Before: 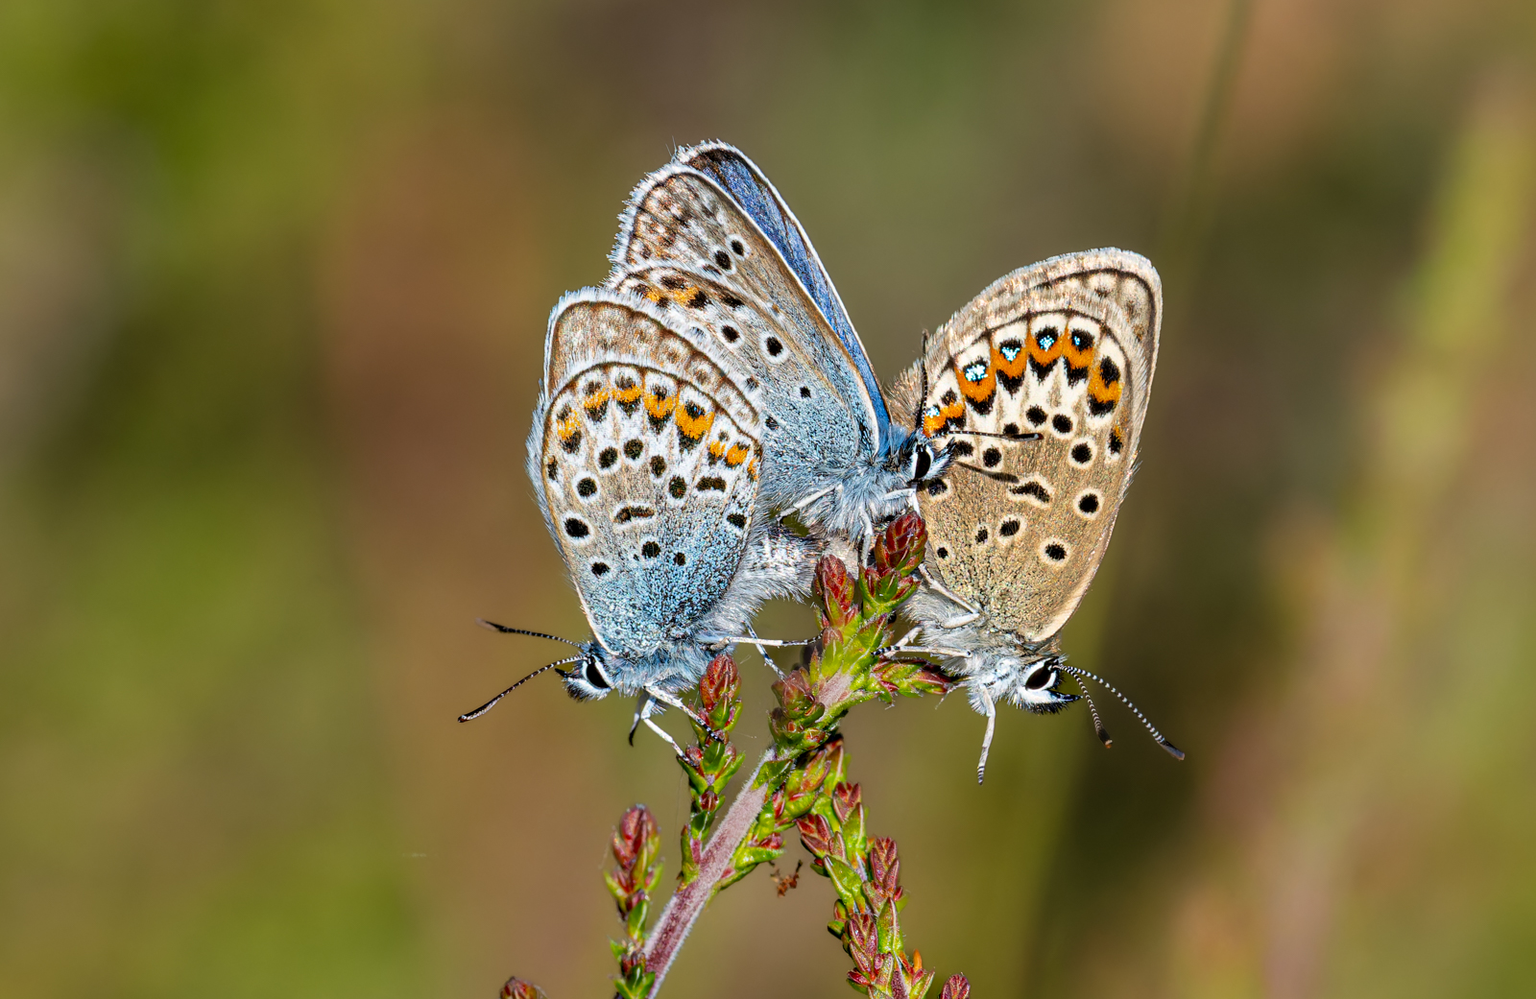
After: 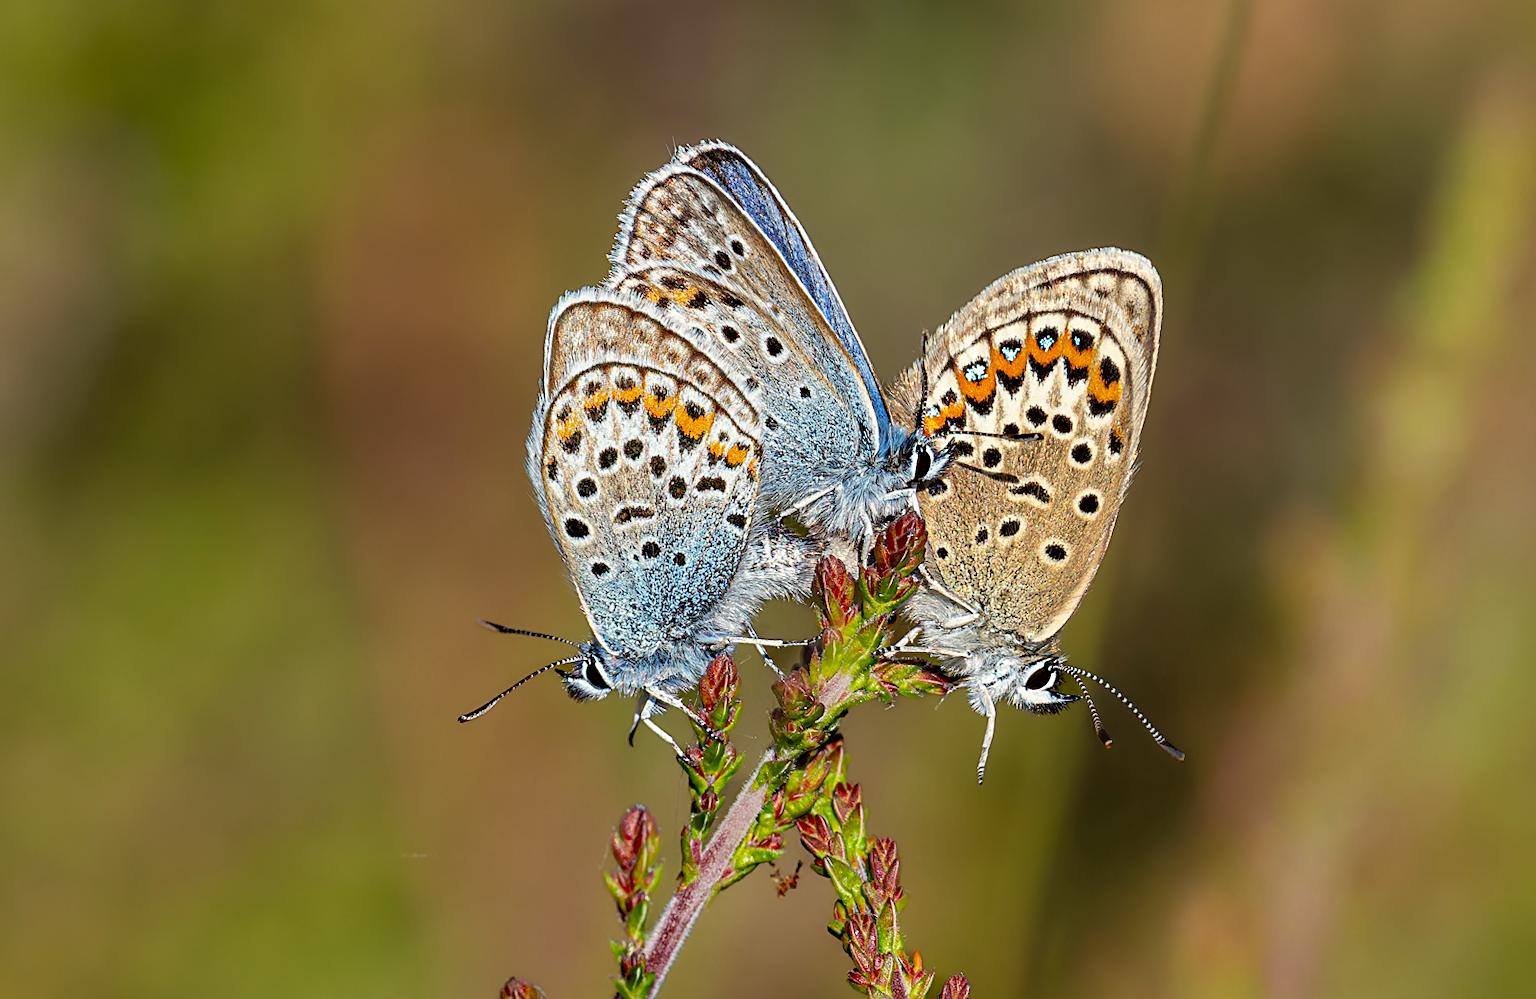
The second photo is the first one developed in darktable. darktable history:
color correction: highlights a* -0.95, highlights b* 4.5, shadows a* 3.55
sharpen: on, module defaults
